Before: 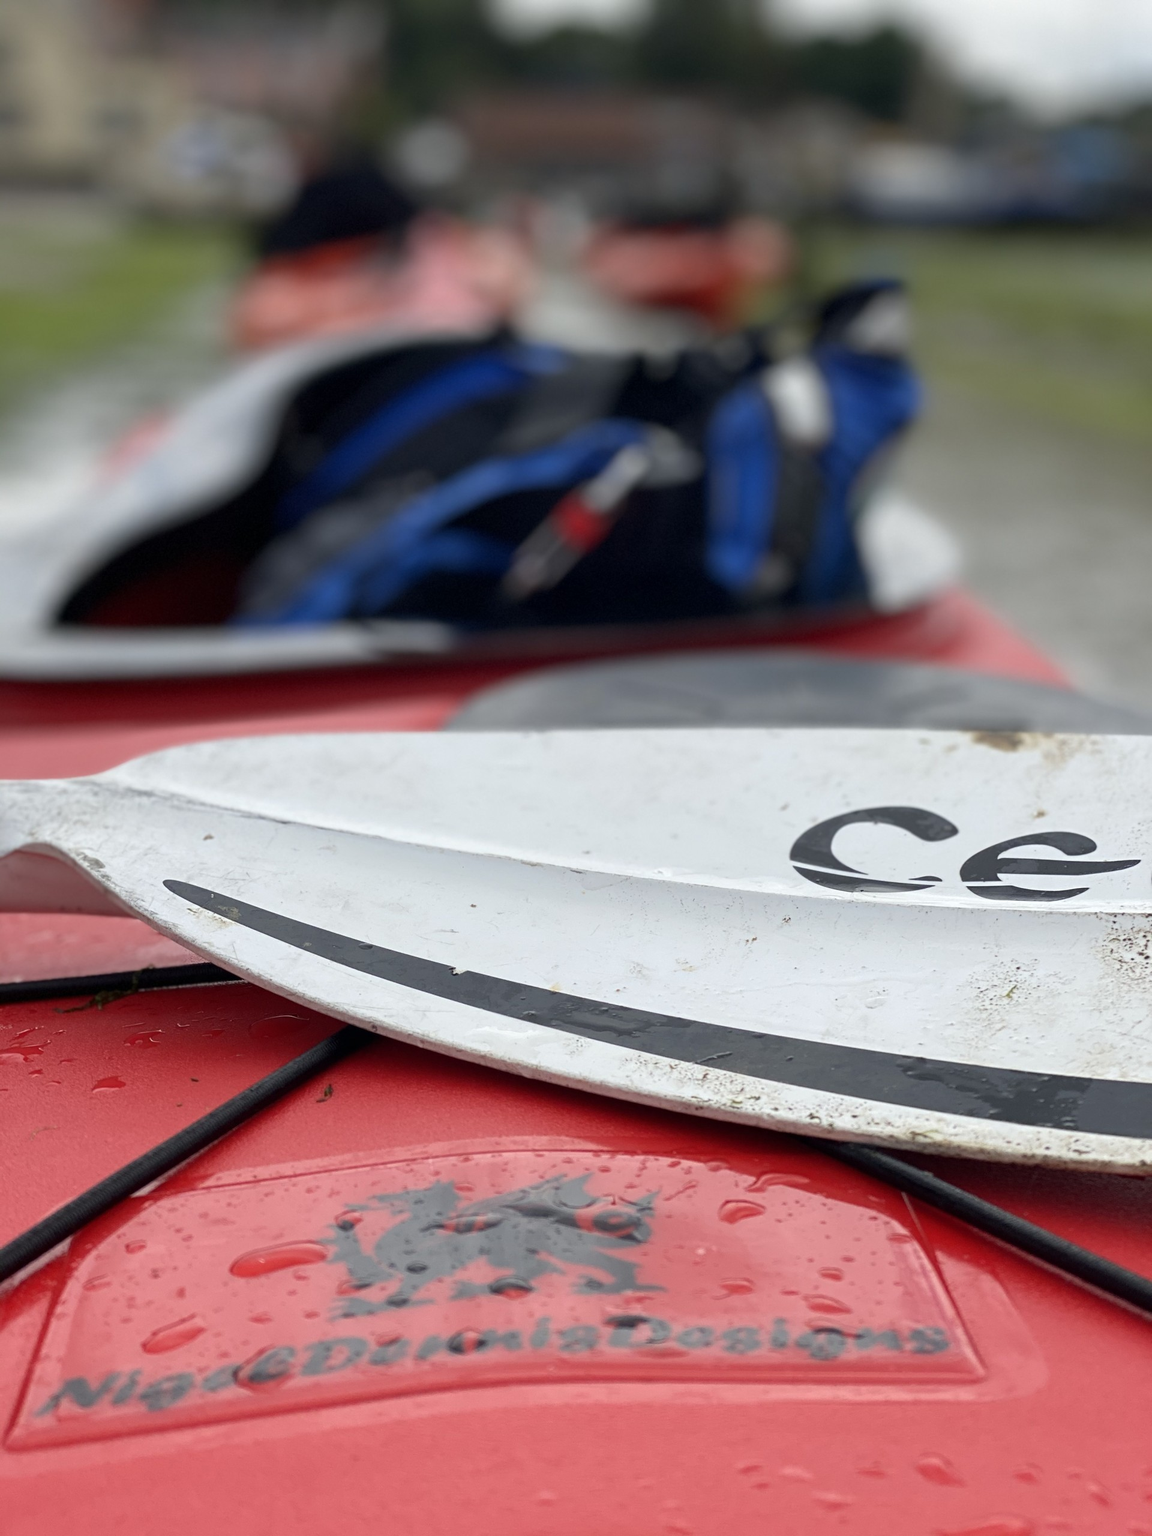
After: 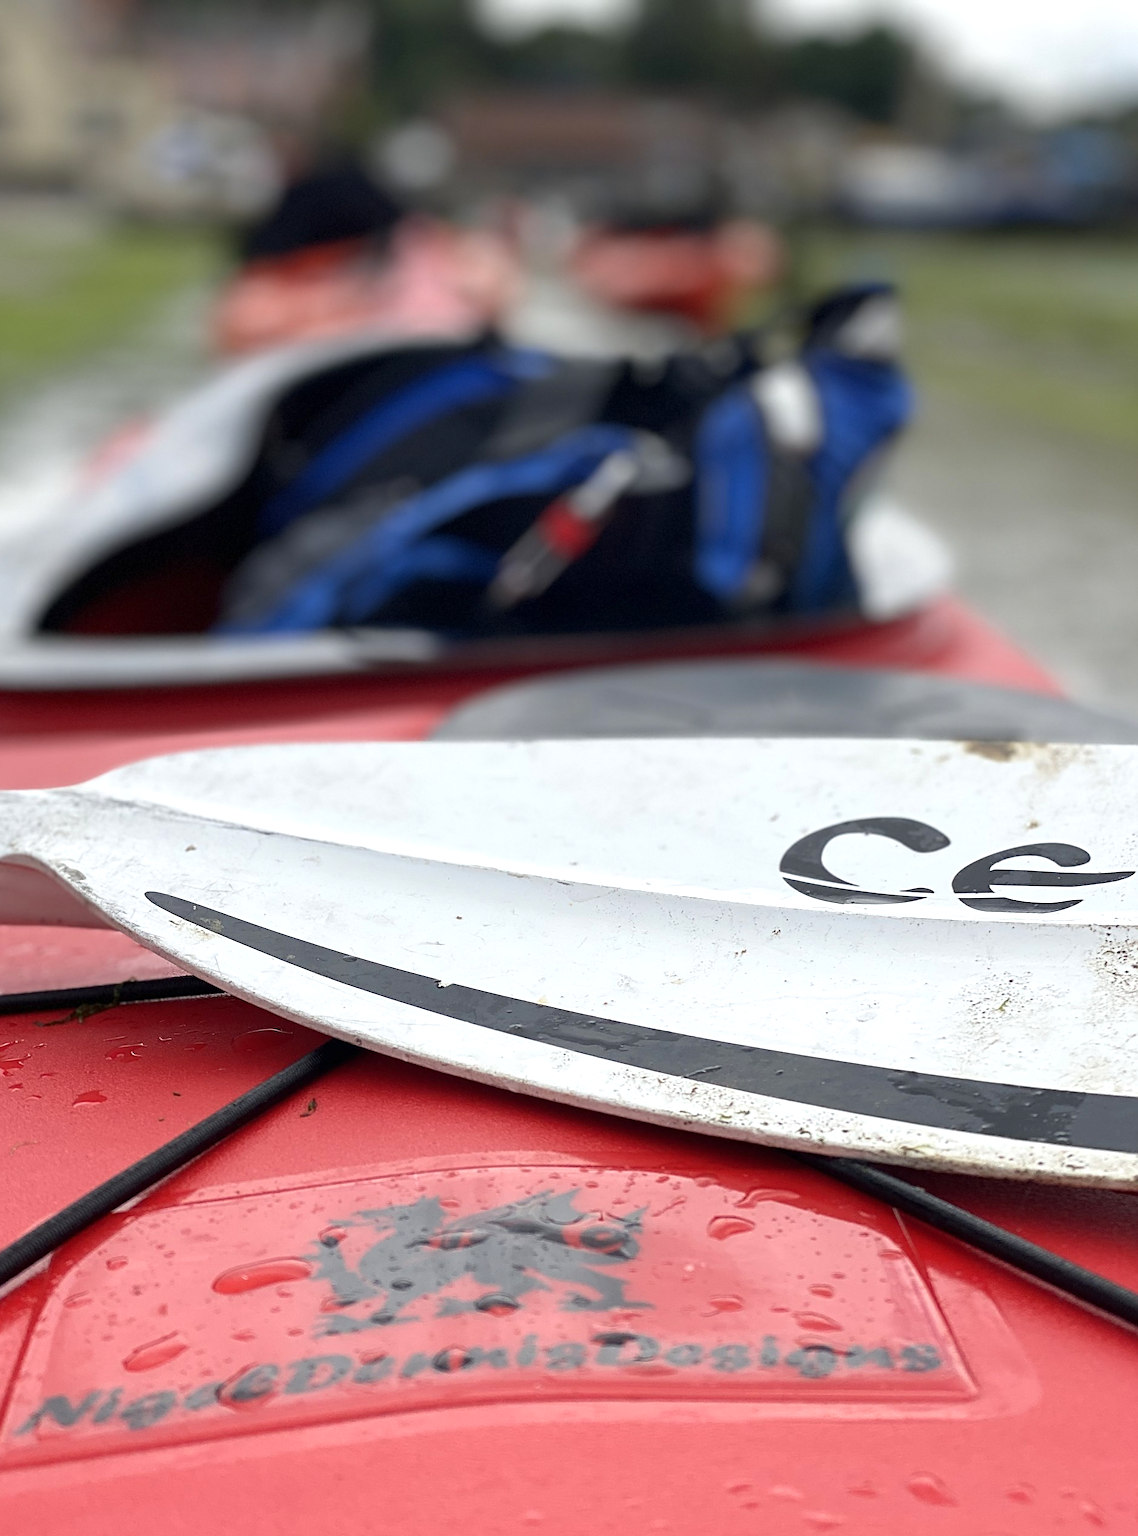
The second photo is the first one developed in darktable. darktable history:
exposure: exposure 0.367 EV, compensate highlight preservation false
crop and rotate: left 1.774%, right 0.633%, bottom 1.28%
sharpen: on, module defaults
